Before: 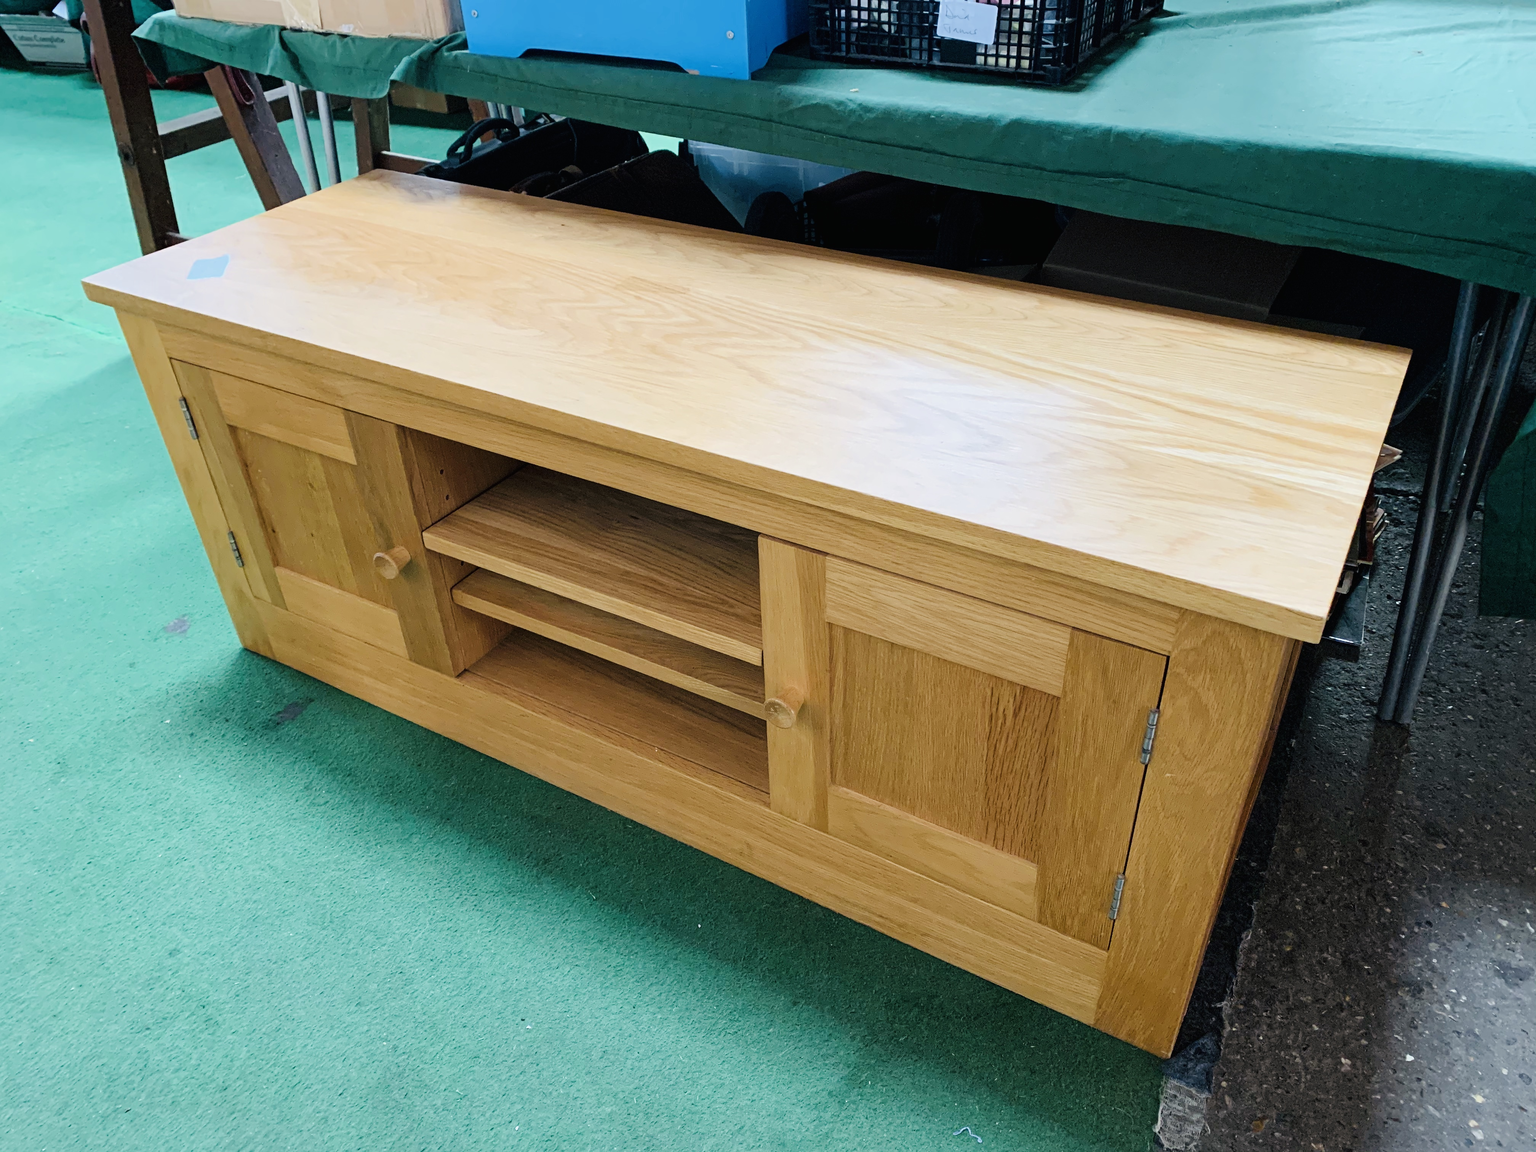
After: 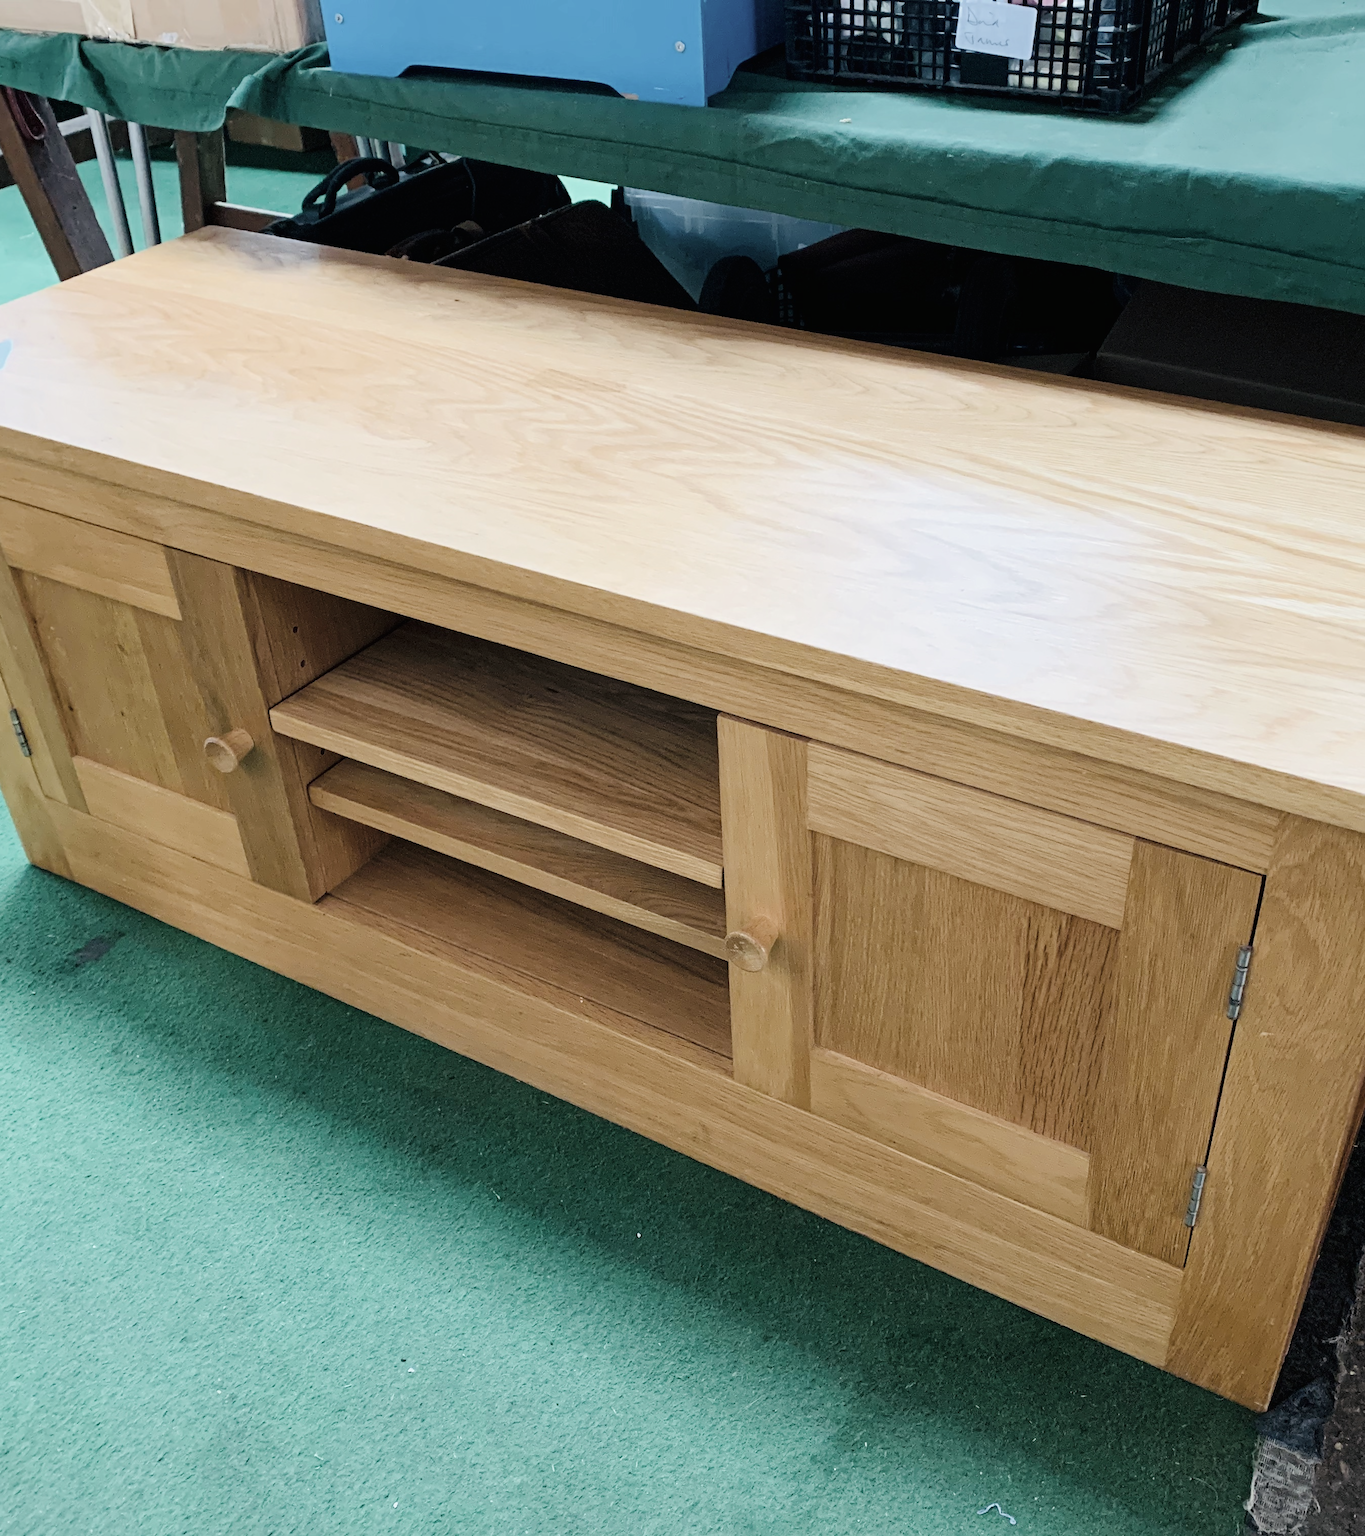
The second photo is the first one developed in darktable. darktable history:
contrast brightness saturation: contrast 0.096, saturation -0.371
crop and rotate: left 14.366%, right 18.977%
